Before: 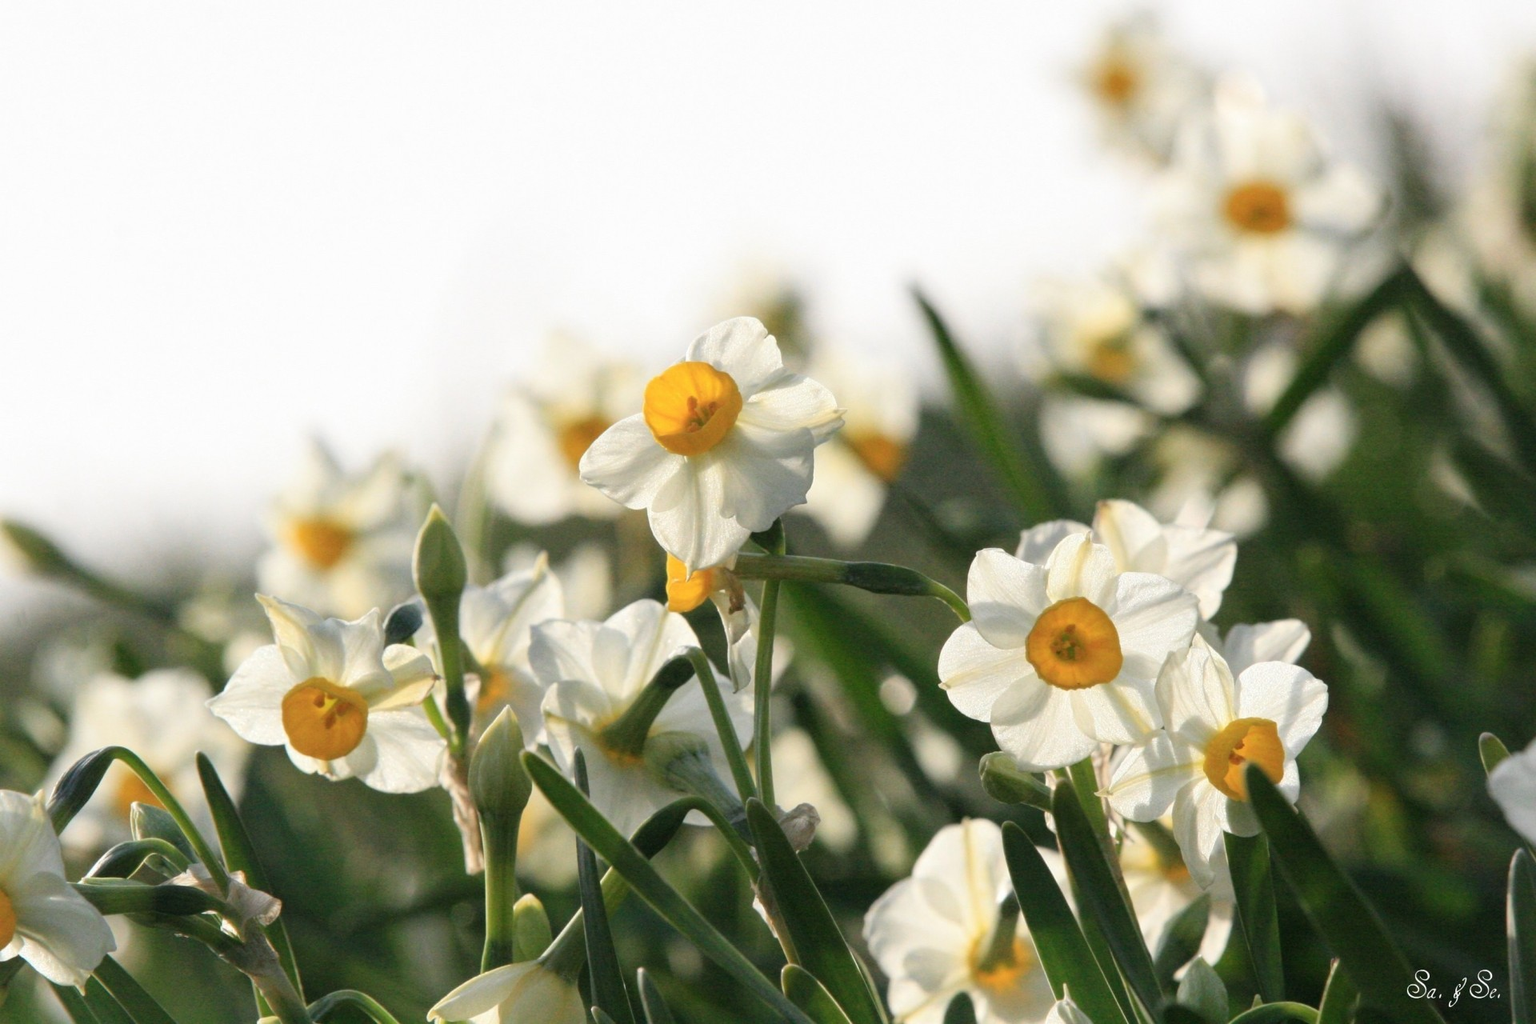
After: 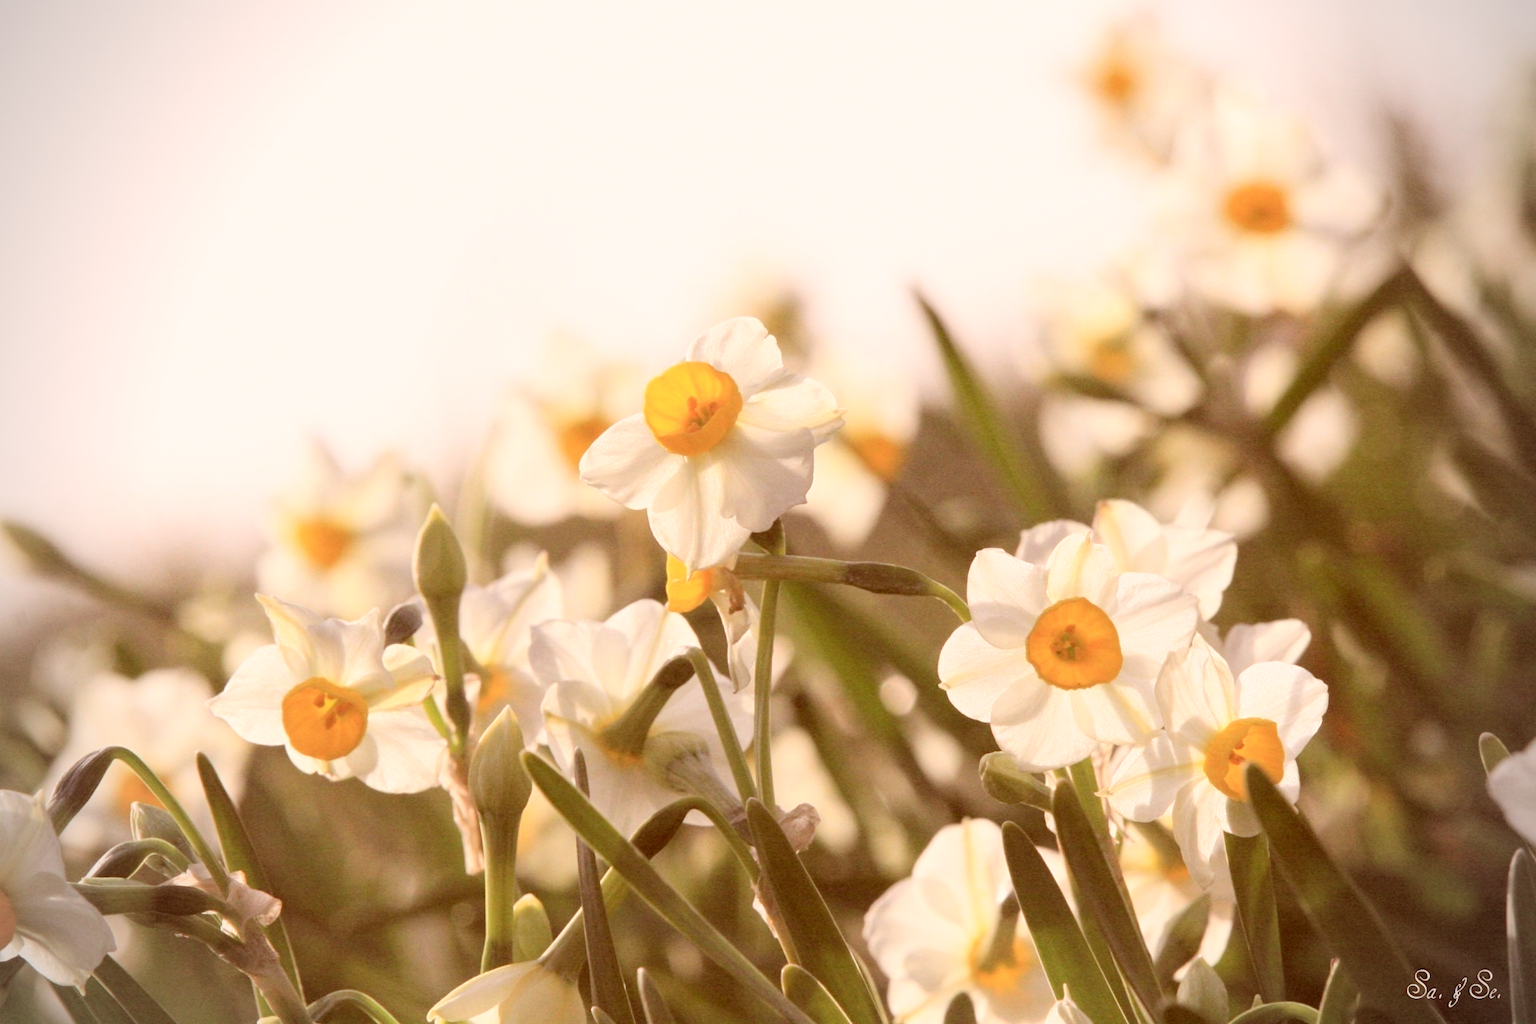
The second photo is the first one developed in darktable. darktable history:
contrast brightness saturation: contrast 0.099, brightness 0.319, saturation 0.138
color correction: highlights a* 9.29, highlights b* 8.9, shadows a* 39.89, shadows b* 39.63, saturation 0.793
vignetting: on, module defaults
